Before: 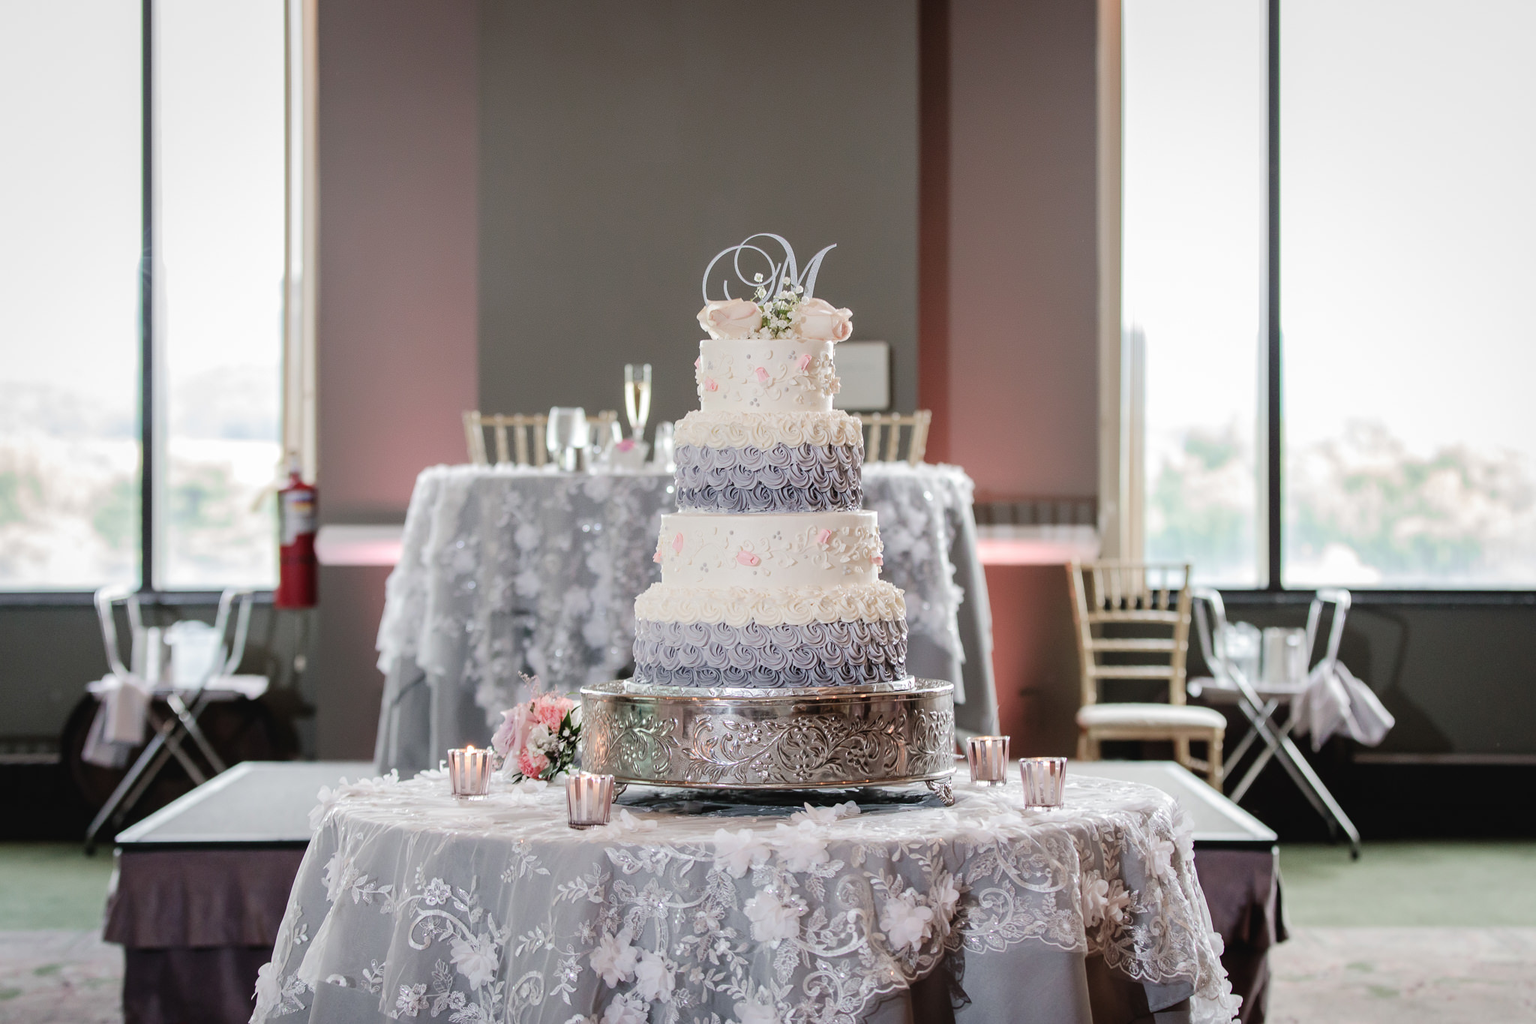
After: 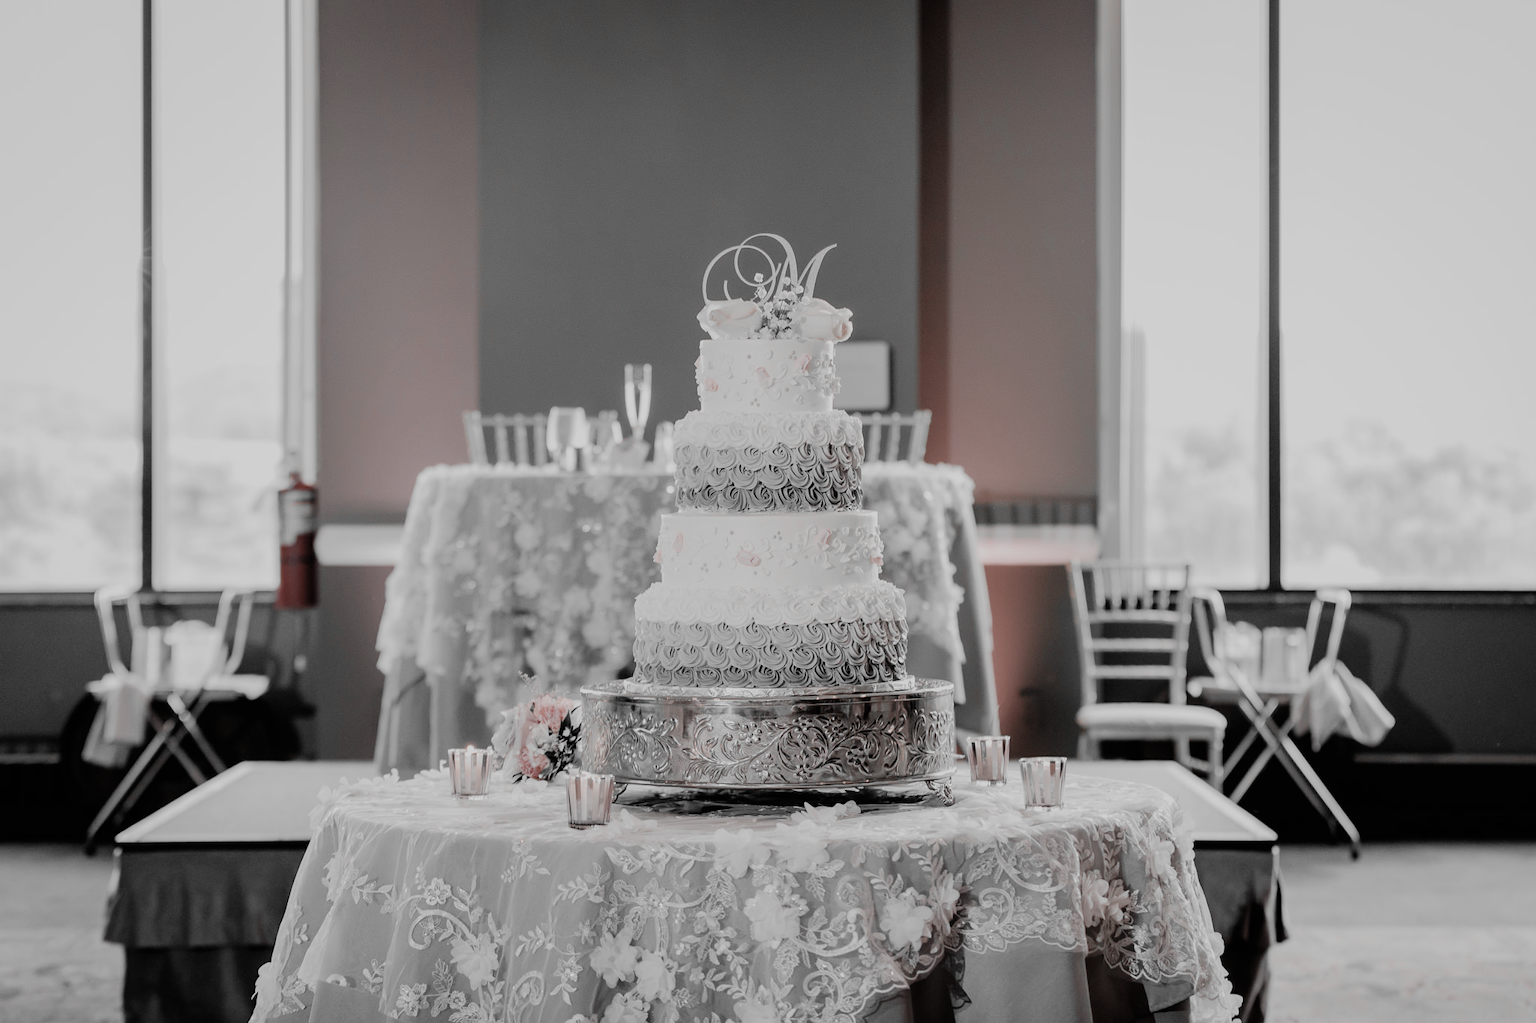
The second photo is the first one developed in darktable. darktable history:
filmic rgb: black relative exposure -7.26 EV, white relative exposure 5.09 EV, threshold 5.94 EV, hardness 3.2, enable highlight reconstruction true
color zones: curves: ch1 [(0, 0.006) (0.094, 0.285) (0.171, 0.001) (0.429, 0.001) (0.571, 0.003) (0.714, 0.004) (0.857, 0.004) (1, 0.006)]
